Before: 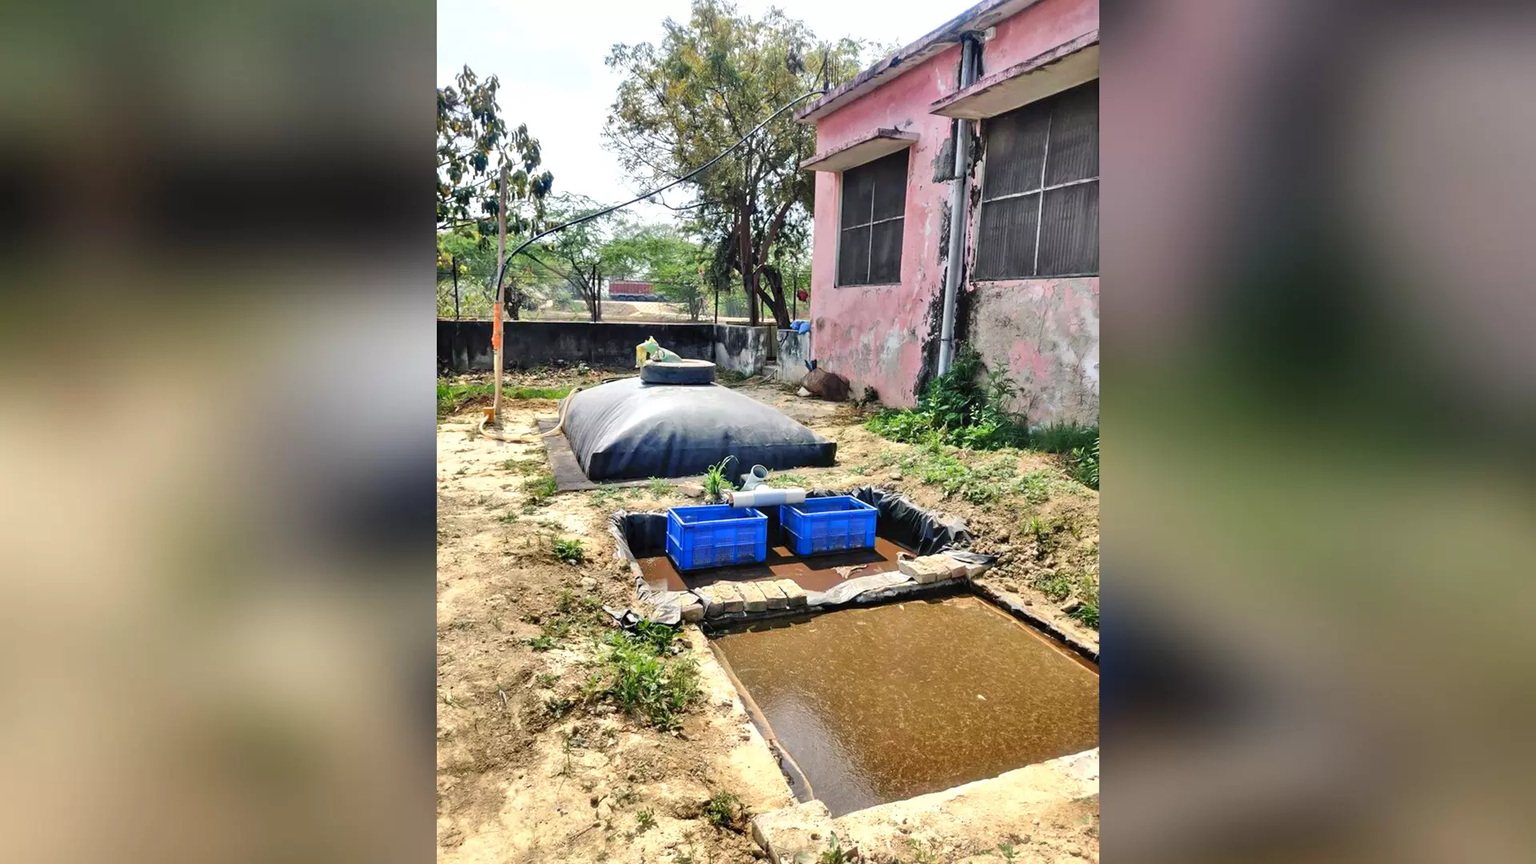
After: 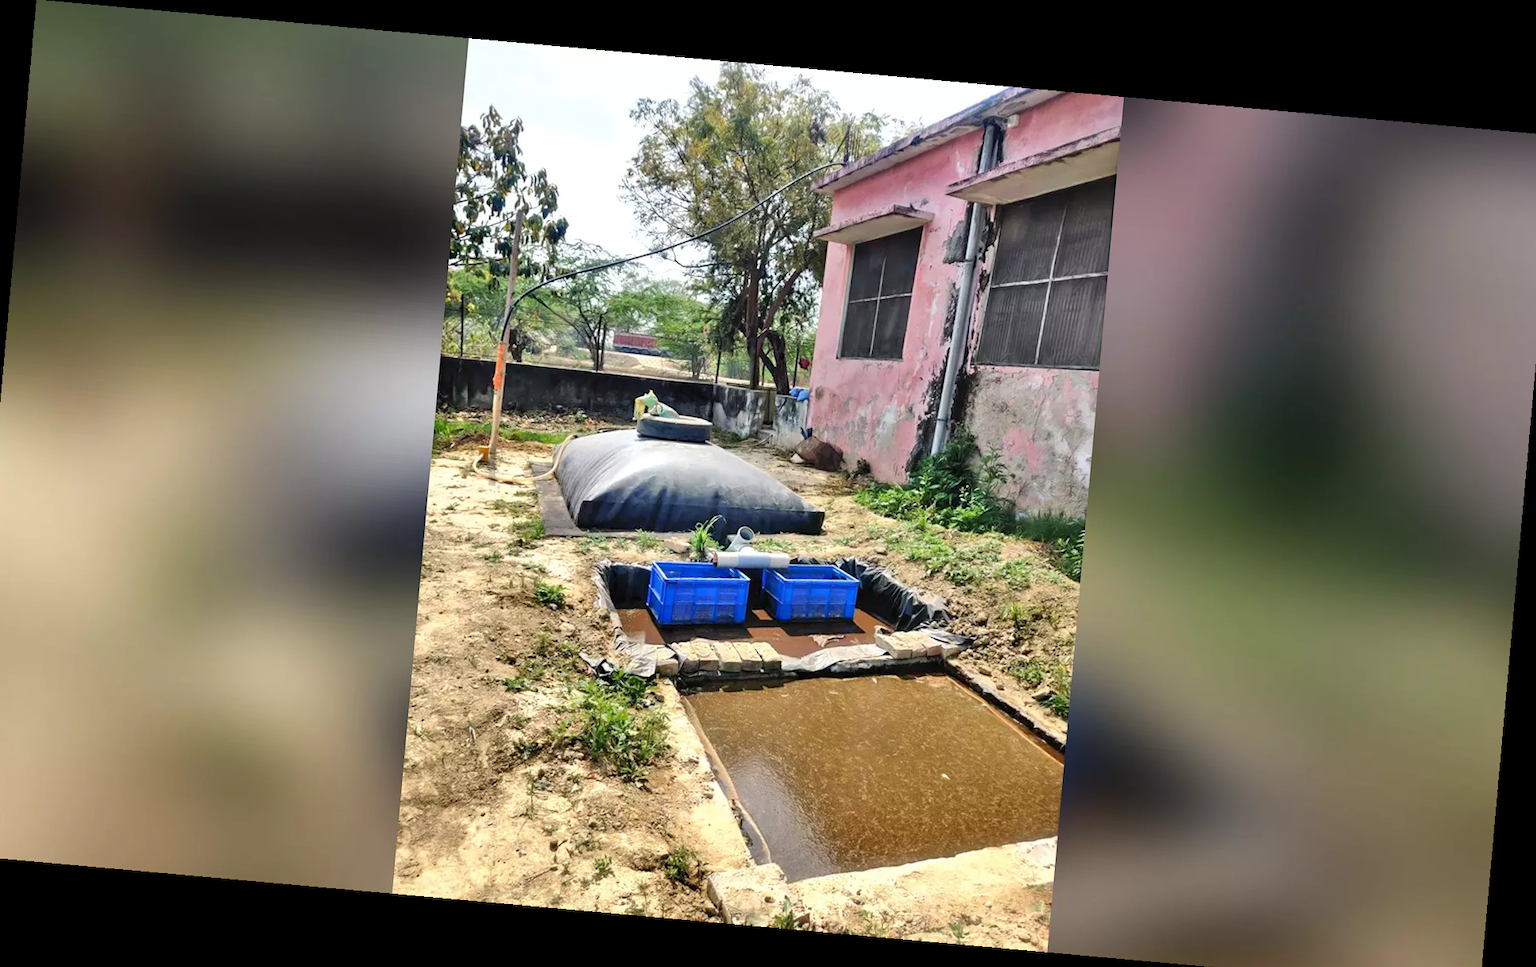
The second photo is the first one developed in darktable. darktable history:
crop and rotate: left 2.536%, right 1.107%, bottom 2.246%
rotate and perspective: rotation 5.12°, automatic cropping off
